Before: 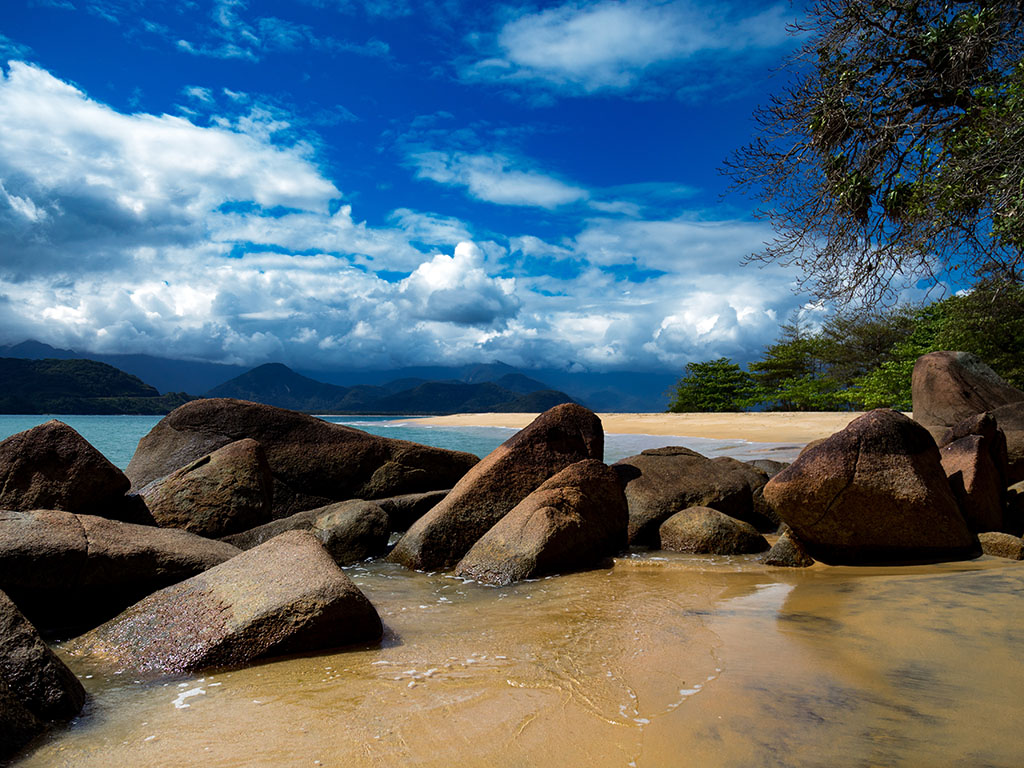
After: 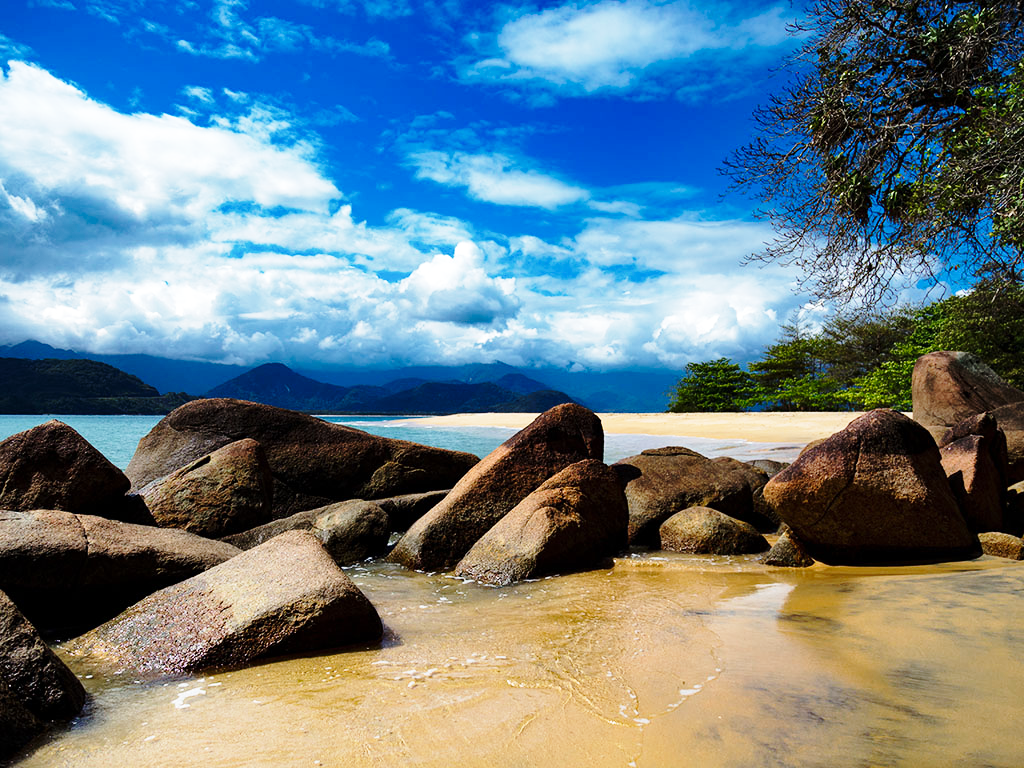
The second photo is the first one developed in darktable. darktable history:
tone equalizer: luminance estimator HSV value / RGB max
base curve: curves: ch0 [(0, 0) (0.028, 0.03) (0.121, 0.232) (0.46, 0.748) (0.859, 0.968) (1, 1)], preserve colors none
shadows and highlights: shadows 29.39, highlights -29.13, low approximation 0.01, soften with gaussian
